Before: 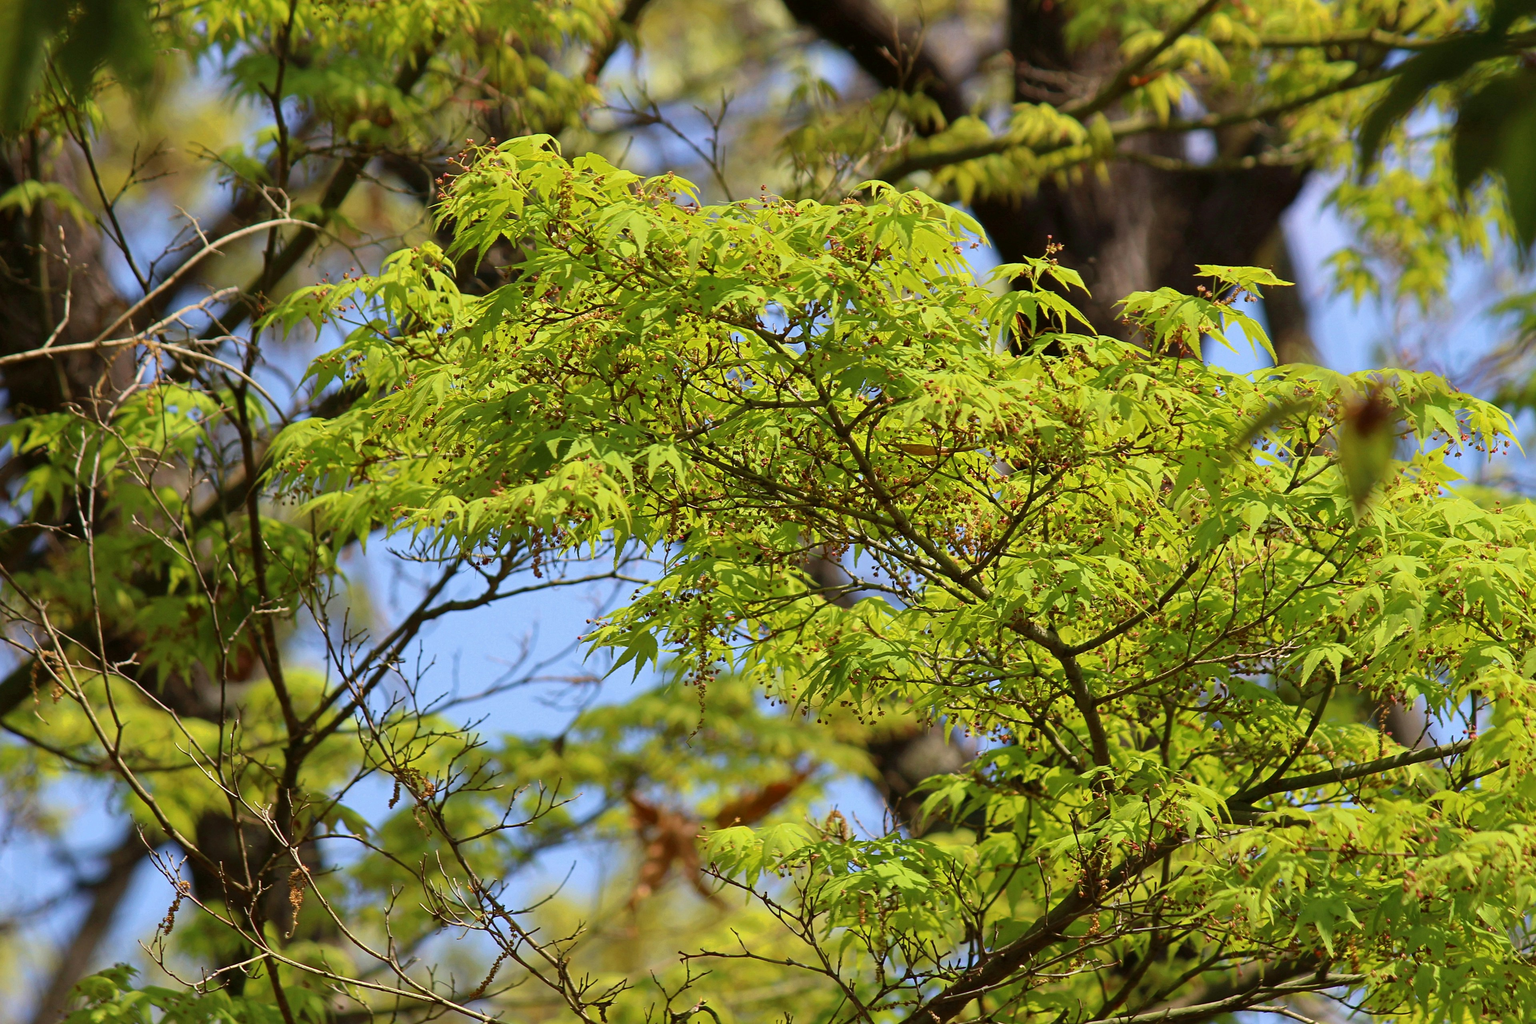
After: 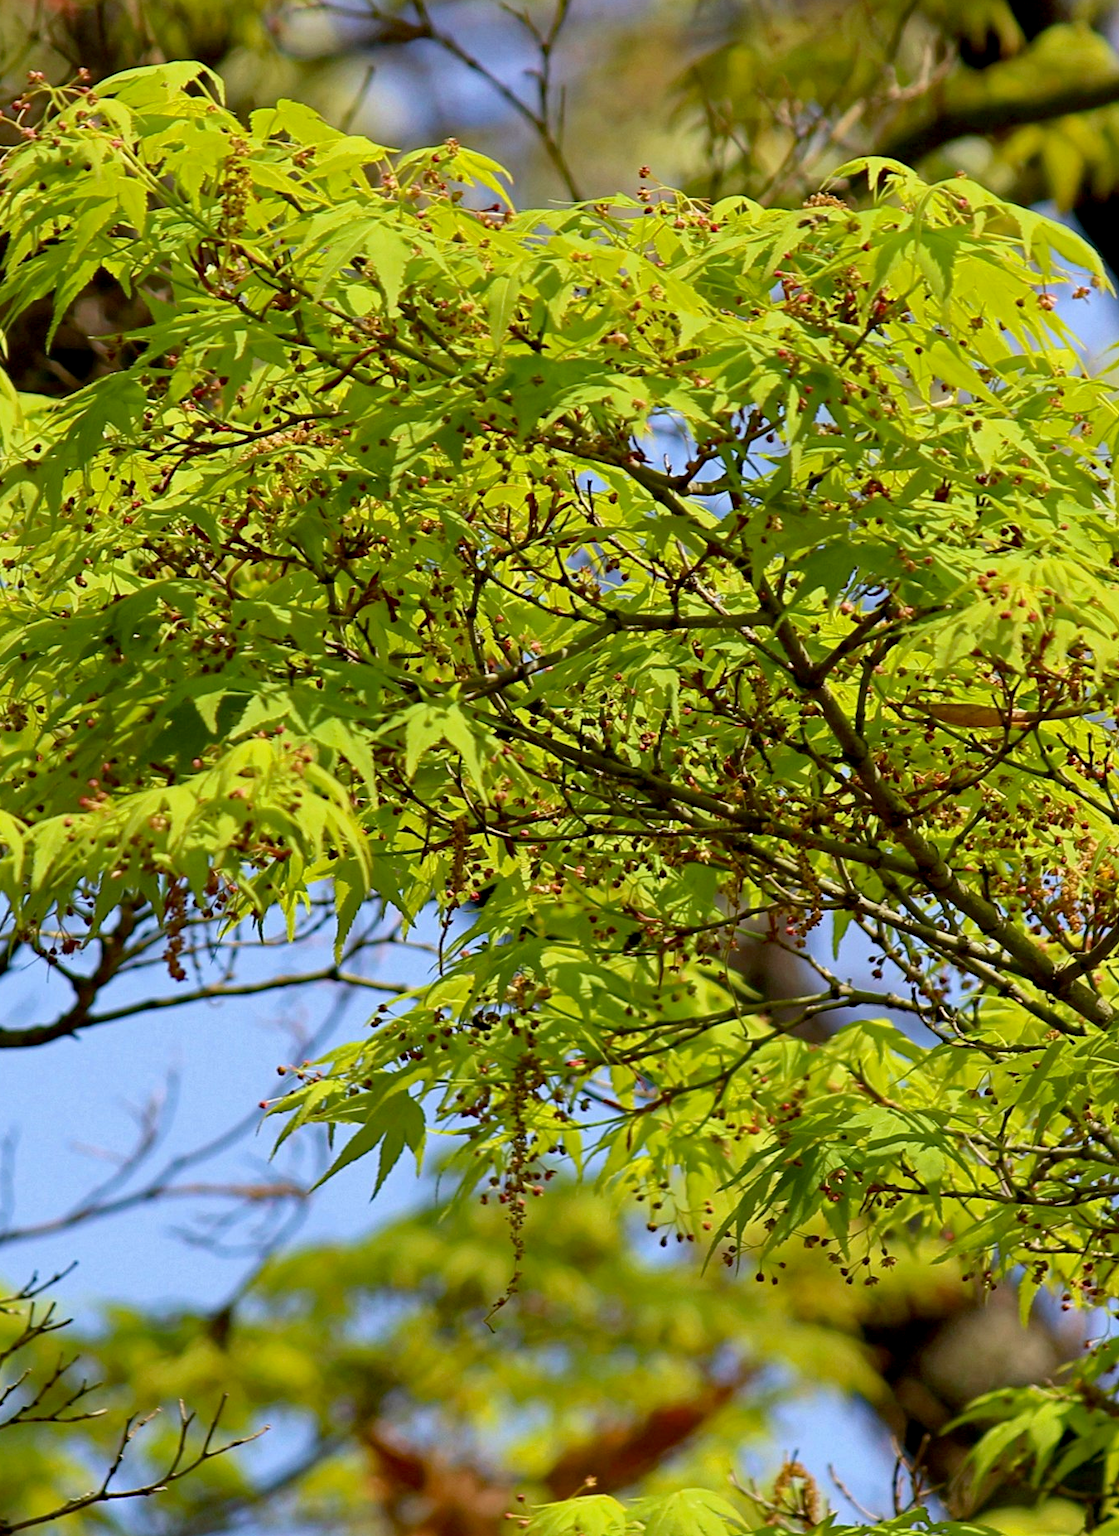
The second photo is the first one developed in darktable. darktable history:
haze removal: compatibility mode true, adaptive false
exposure: black level correction 0.009, exposure 0.014 EV, compensate highlight preservation false
crop and rotate: left 29.476%, top 10.214%, right 35.32%, bottom 17.333%
